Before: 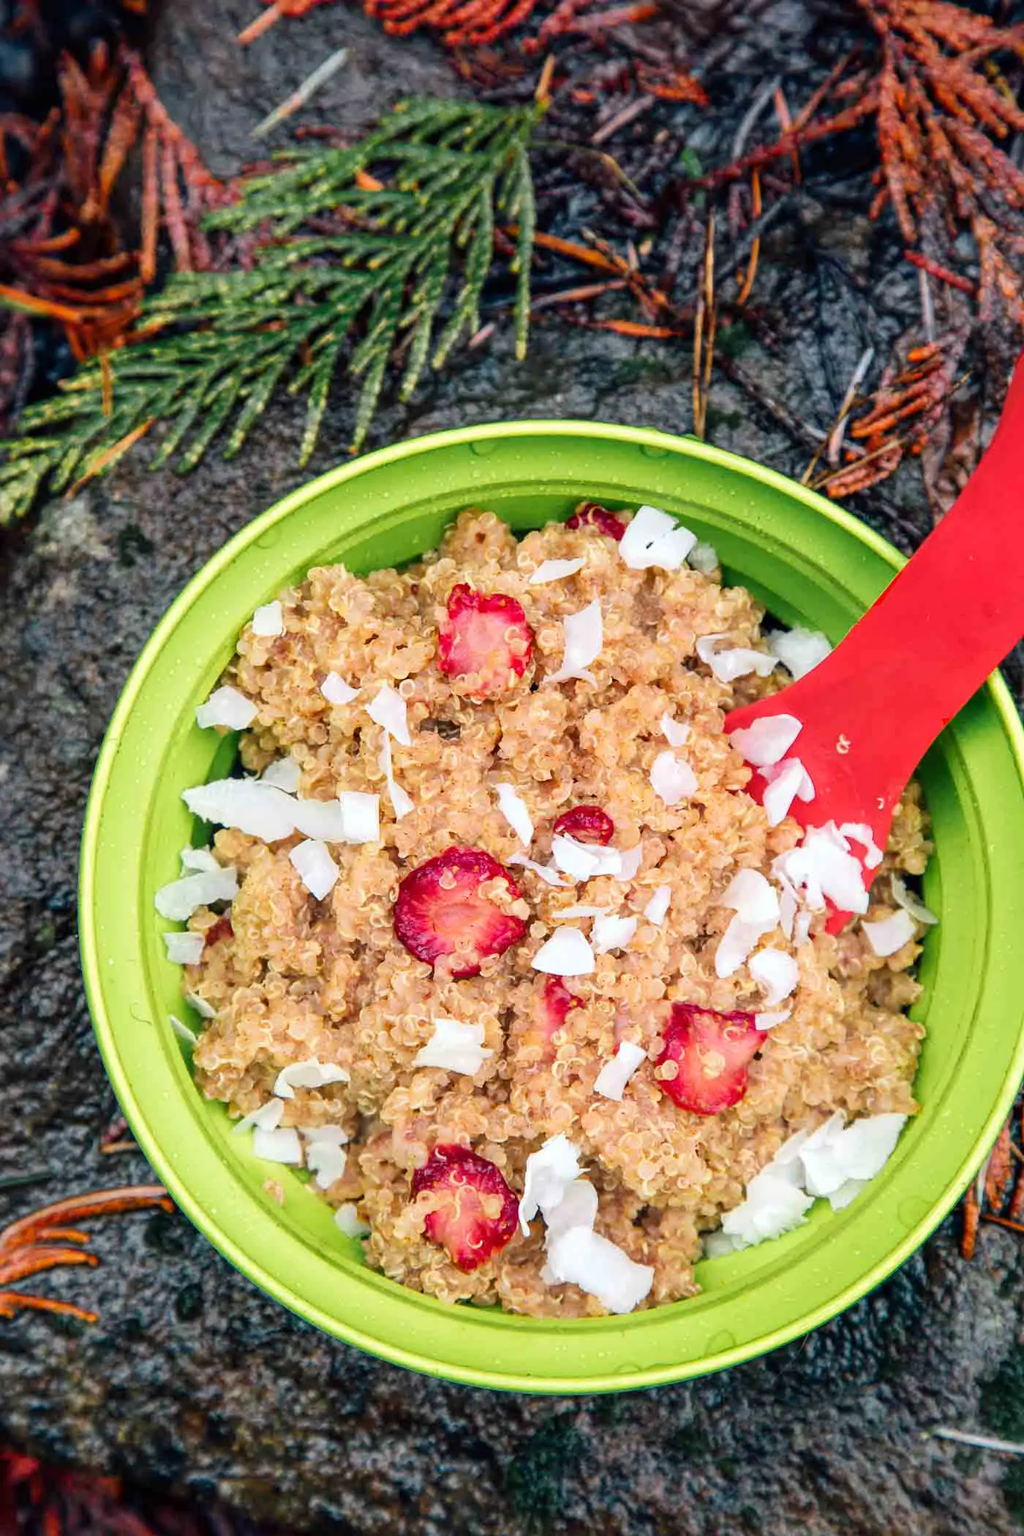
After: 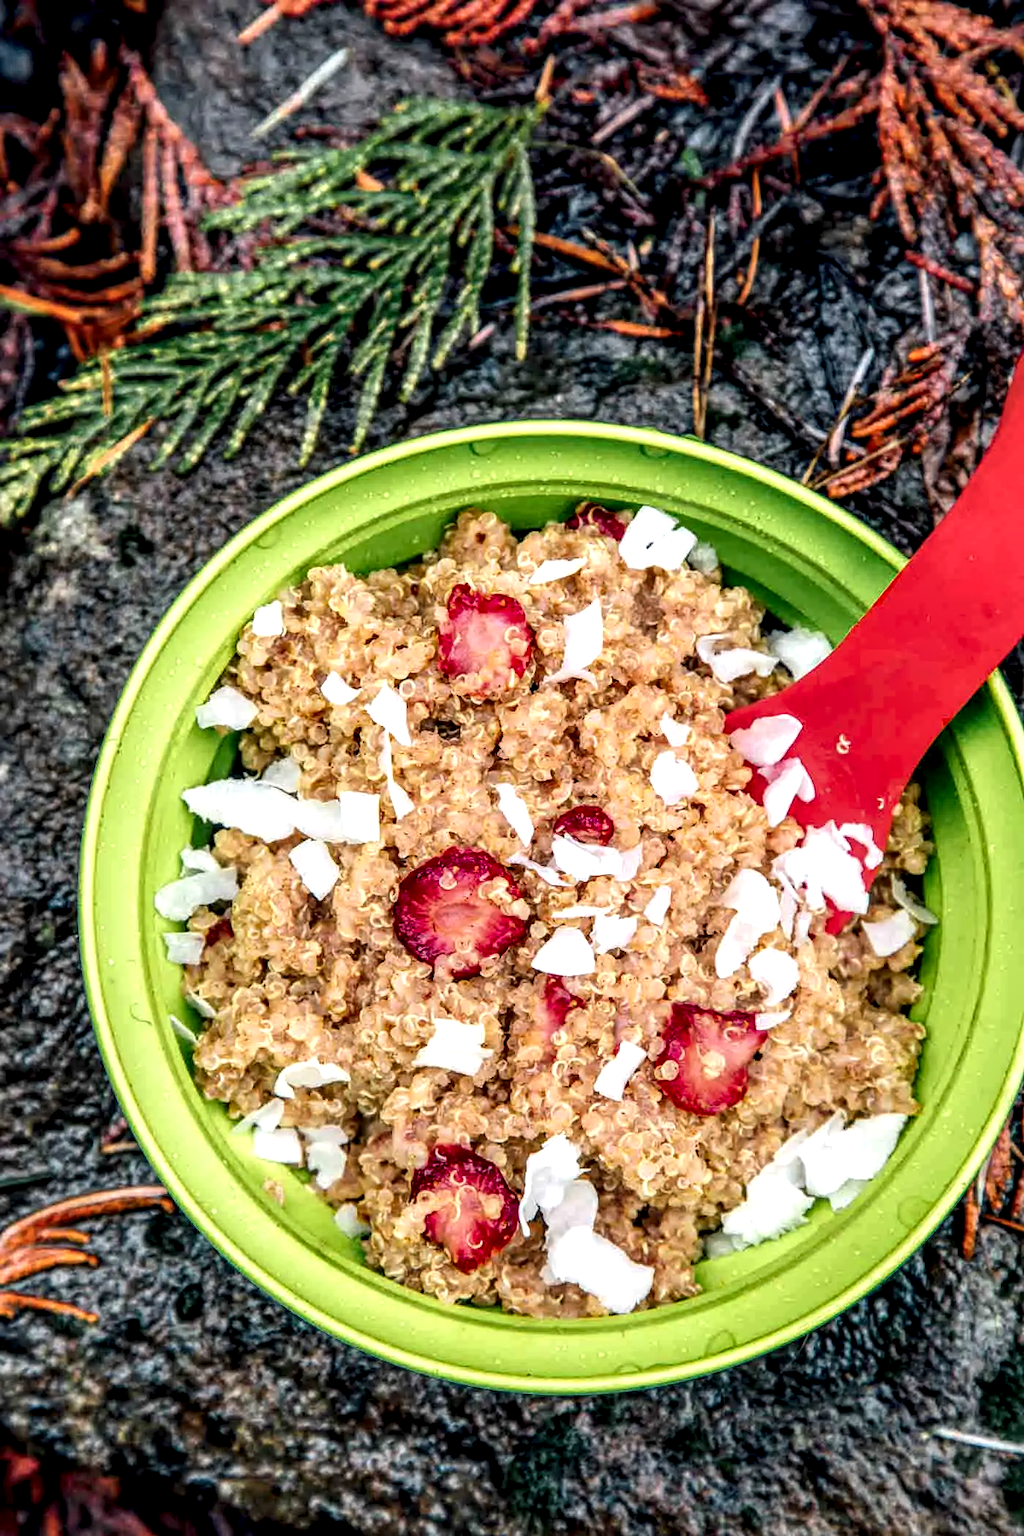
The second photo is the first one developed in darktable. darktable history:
local contrast: highlights 17%, detail 188%
base curve: curves: ch0 [(0, 0) (0.472, 0.455) (1, 1)], preserve colors none
